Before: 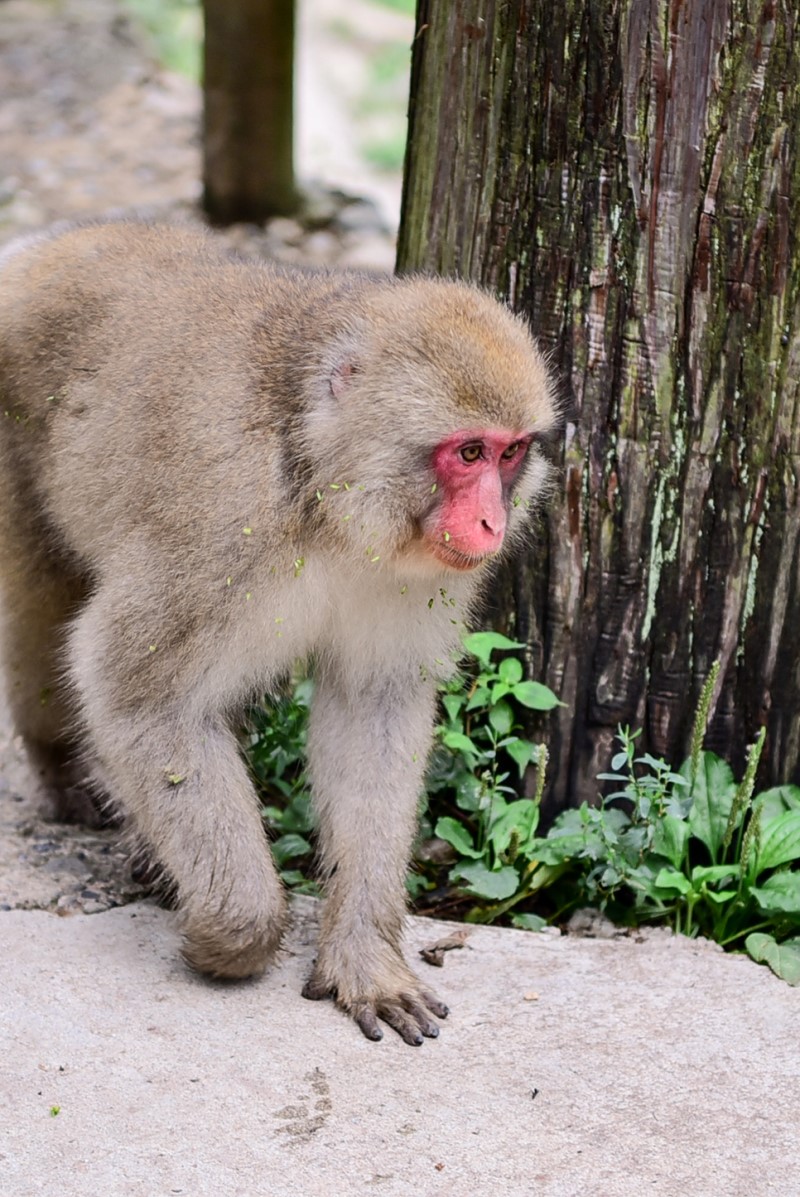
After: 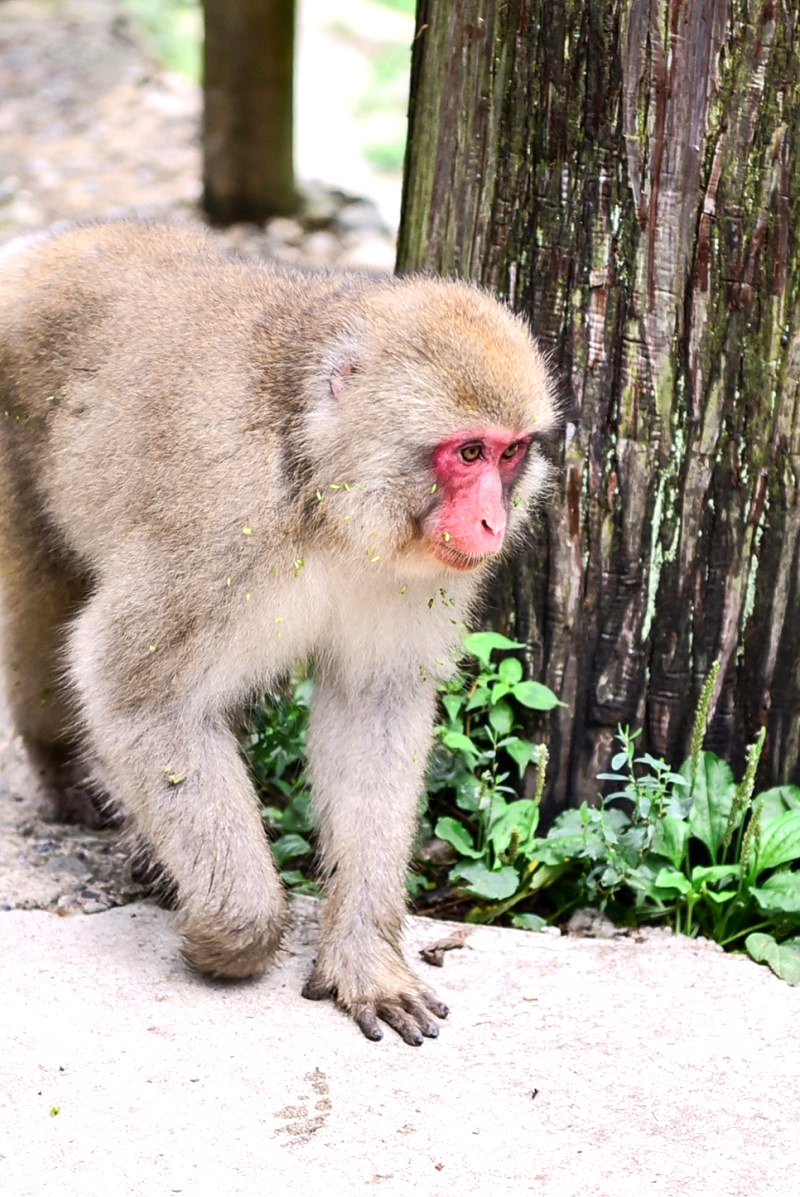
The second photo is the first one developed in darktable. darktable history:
exposure: exposure 0.657 EV, compensate highlight preservation false
tone curve: curves: ch0 [(0, 0) (0.003, 0.003) (0.011, 0.011) (0.025, 0.024) (0.044, 0.043) (0.069, 0.067) (0.1, 0.096) (0.136, 0.131) (0.177, 0.171) (0.224, 0.217) (0.277, 0.268) (0.335, 0.324) (0.399, 0.386) (0.468, 0.453) (0.543, 0.547) (0.623, 0.626) (0.709, 0.712) (0.801, 0.802) (0.898, 0.898) (1, 1)], preserve colors none
